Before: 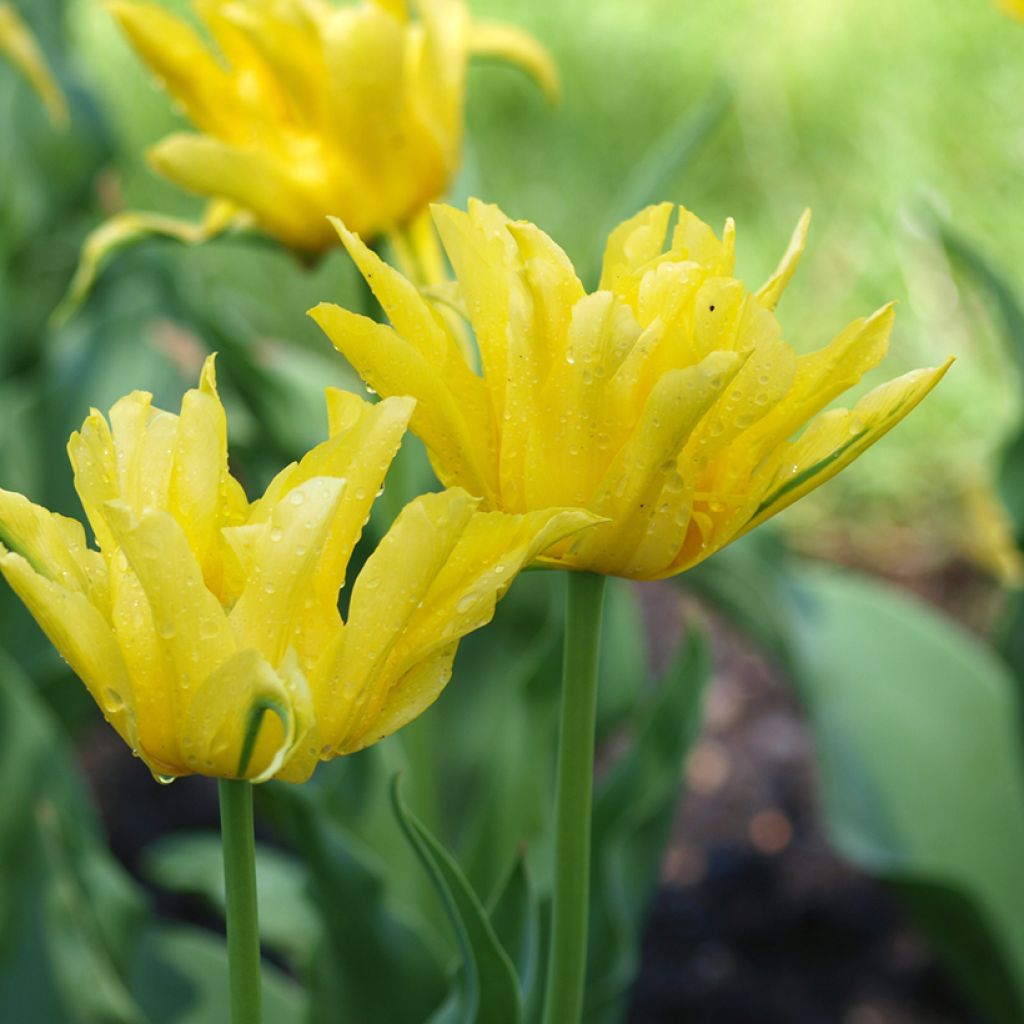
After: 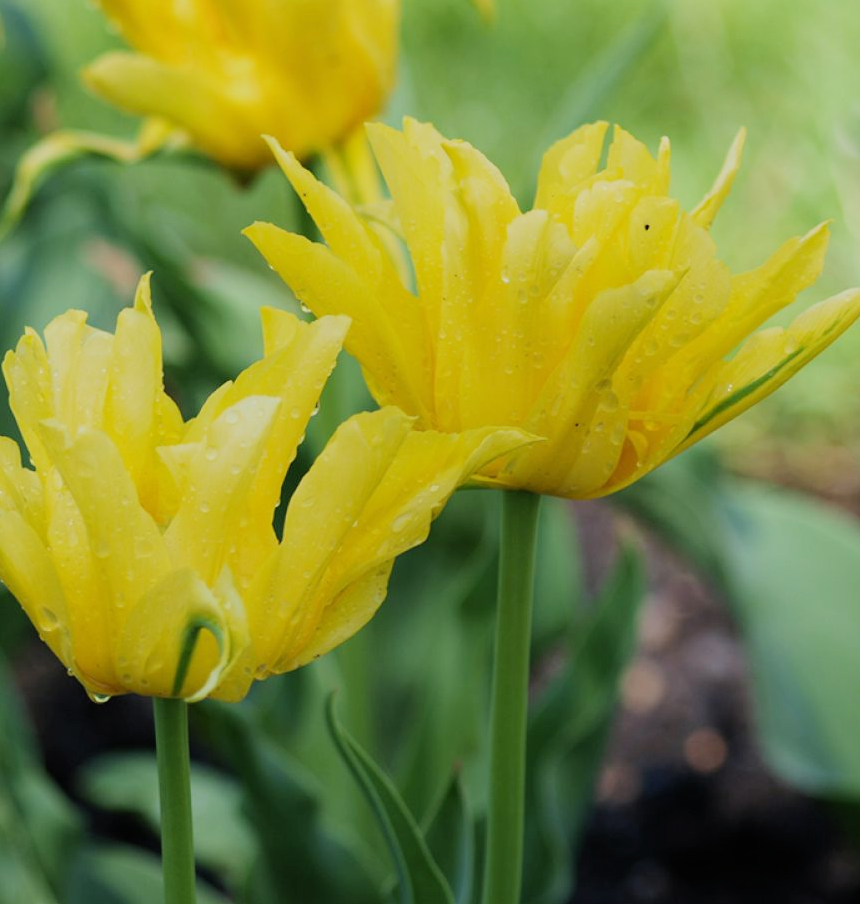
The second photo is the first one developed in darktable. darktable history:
crop: left 6.441%, top 7.98%, right 9.538%, bottom 3.679%
filmic rgb: black relative exposure -7.65 EV, white relative exposure 4.56 EV, hardness 3.61, contrast 1.054, preserve chrominance max RGB
